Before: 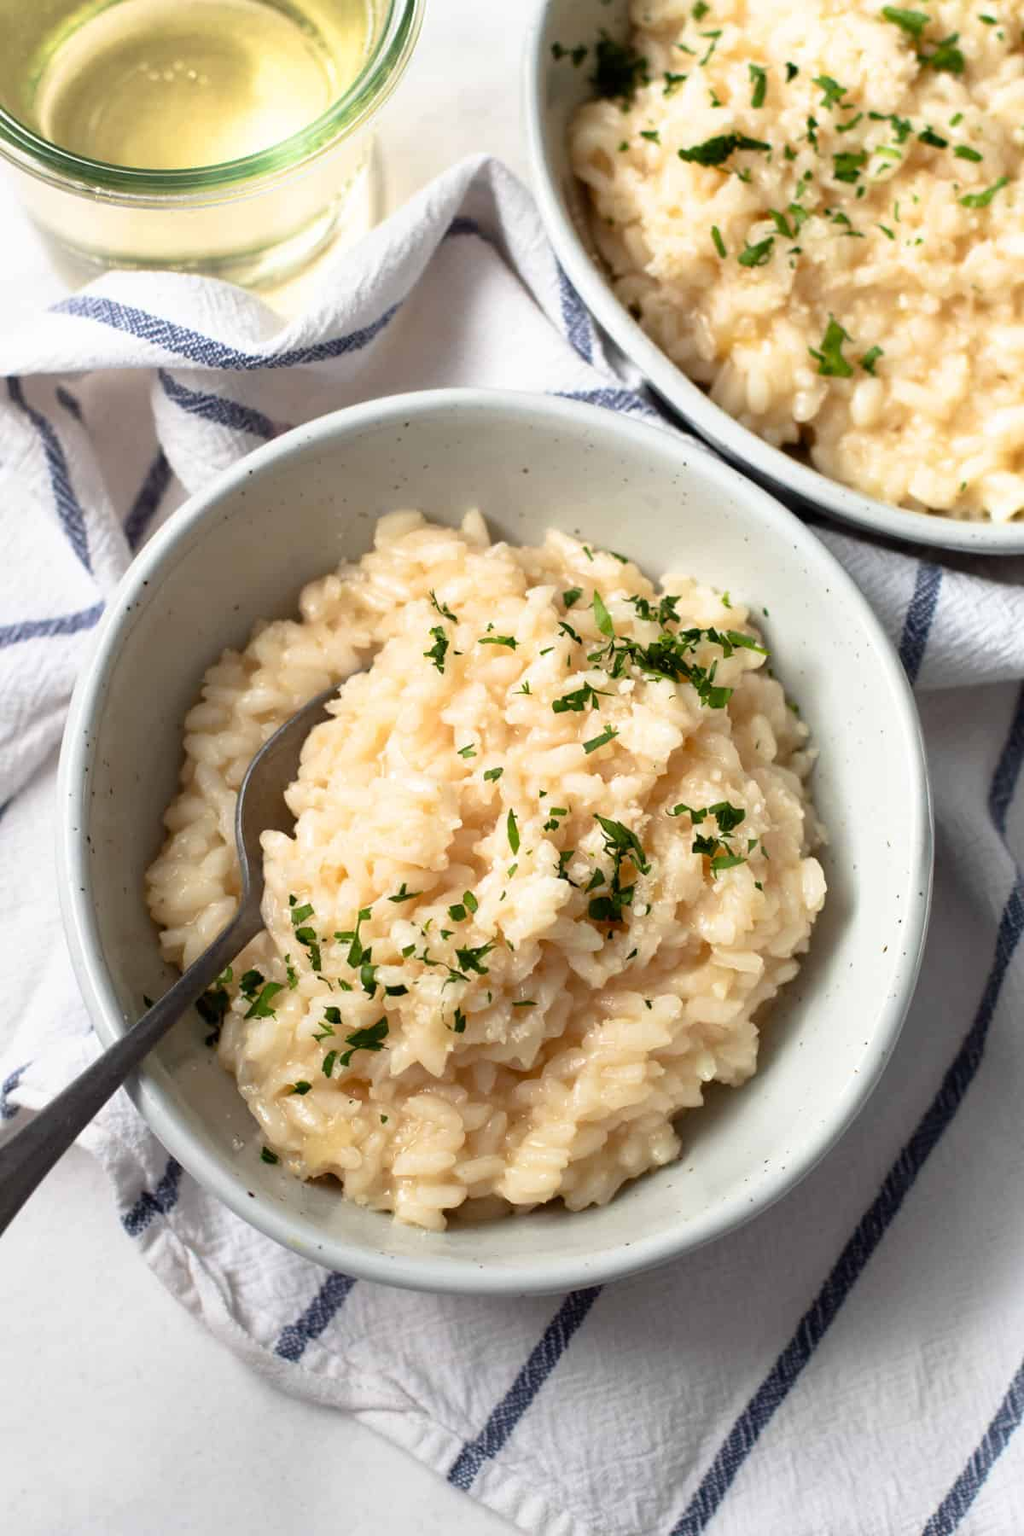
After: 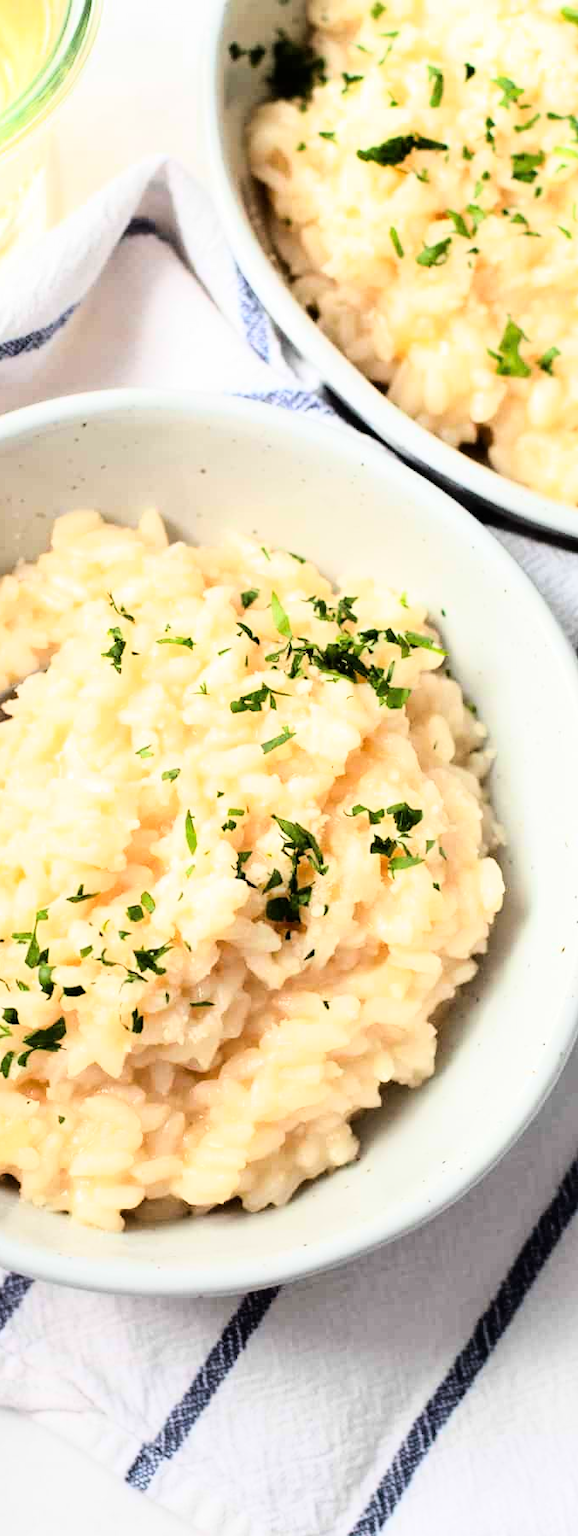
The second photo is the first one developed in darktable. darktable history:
base curve: curves: ch0 [(0, 0) (0, 0.001) (0.001, 0.001) (0.004, 0.002) (0.007, 0.004) (0.015, 0.013) (0.033, 0.045) (0.052, 0.096) (0.075, 0.17) (0.099, 0.241) (0.163, 0.42) (0.219, 0.55) (0.259, 0.616) (0.327, 0.722) (0.365, 0.765) (0.522, 0.873) (0.547, 0.881) (0.689, 0.919) (0.826, 0.952) (1, 1)], exposure shift 0.01
crop: left 31.541%, top 0.018%, right 12.034%
